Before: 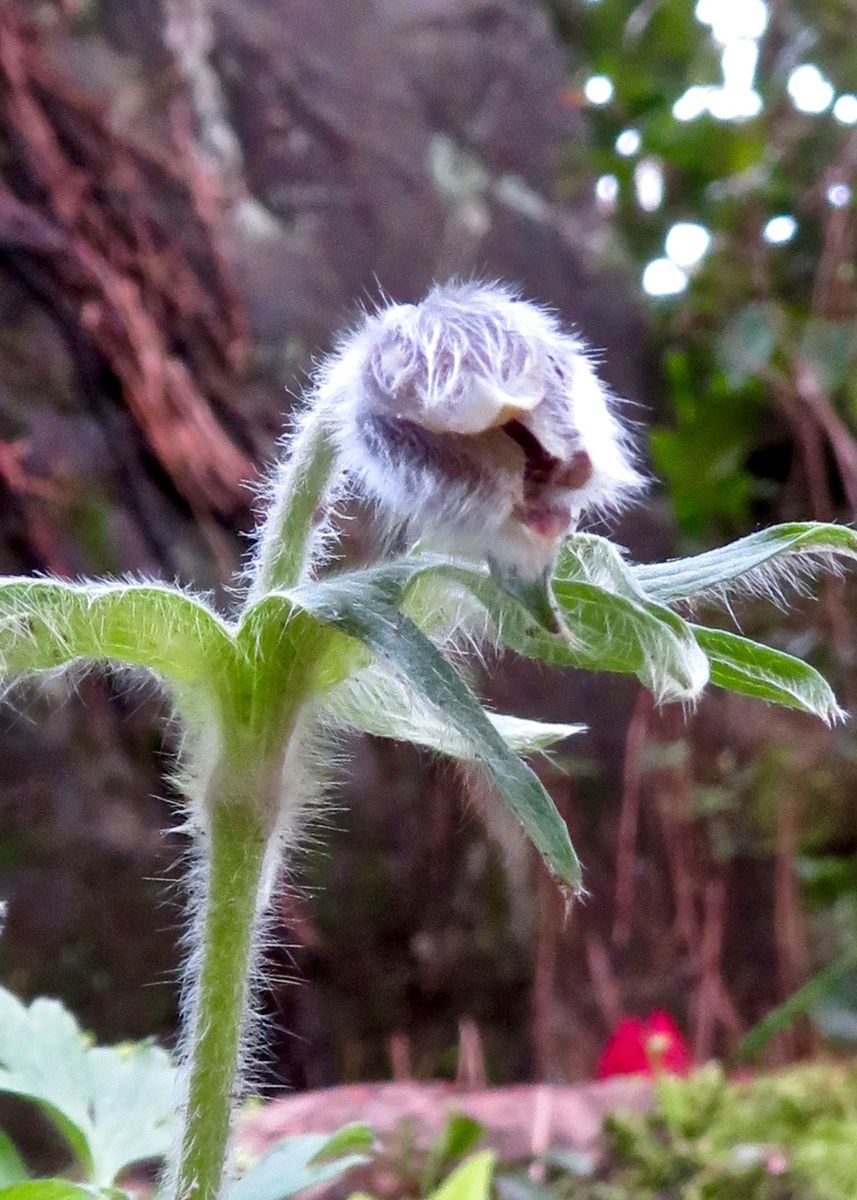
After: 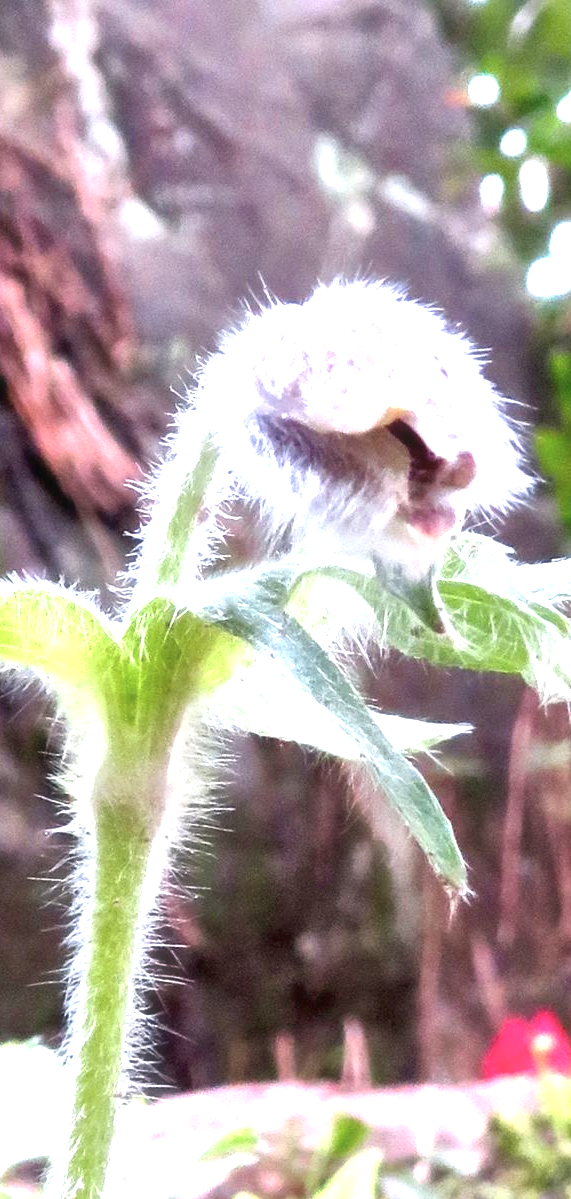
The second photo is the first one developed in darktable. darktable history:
crop and rotate: left 13.422%, right 19.938%
haze removal: strength -0.104, compatibility mode true
contrast brightness saturation: saturation -0.091
exposure: black level correction 0, exposure 1.499 EV, compensate highlight preservation false
